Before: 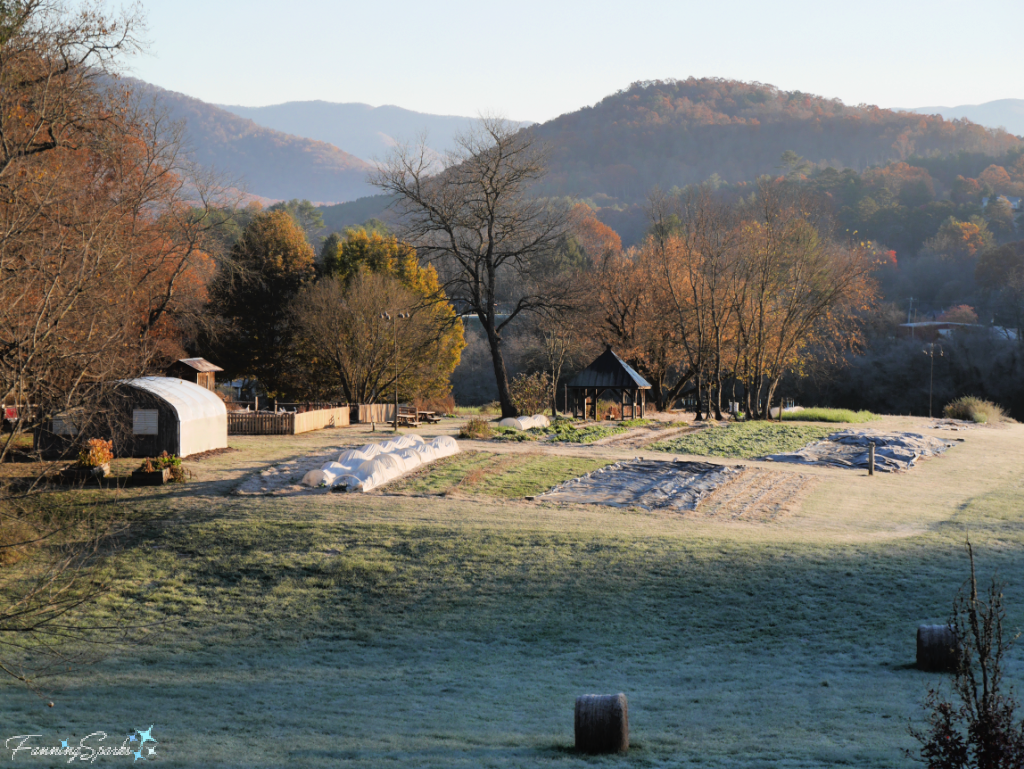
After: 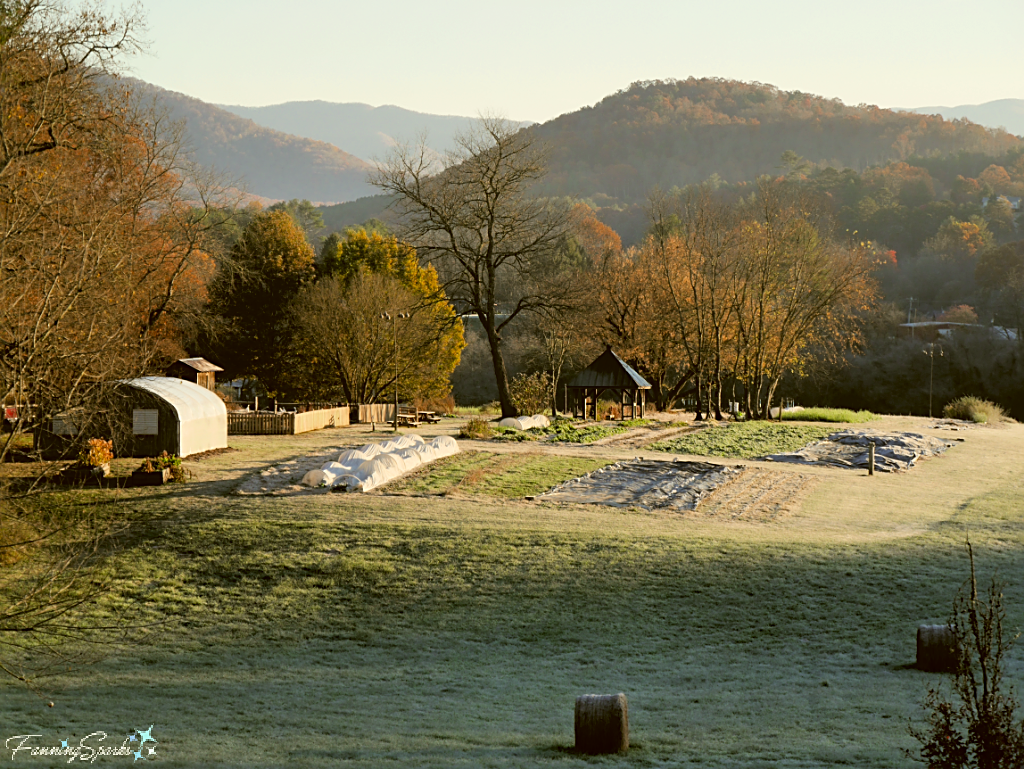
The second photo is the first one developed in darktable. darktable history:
sharpen: on, module defaults
color correction: highlights a* -1.47, highlights b* 10.01, shadows a* 0.351, shadows b* 19.76
exposure: black level correction 0.001, compensate highlight preservation false
